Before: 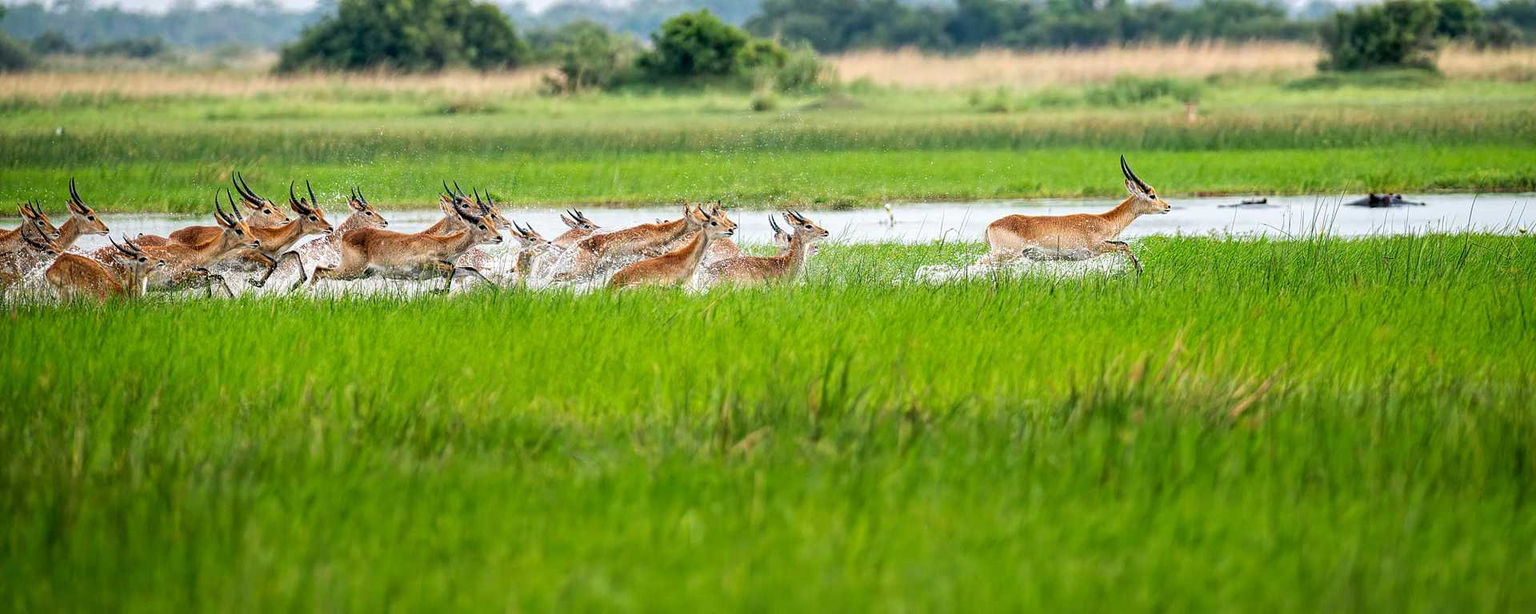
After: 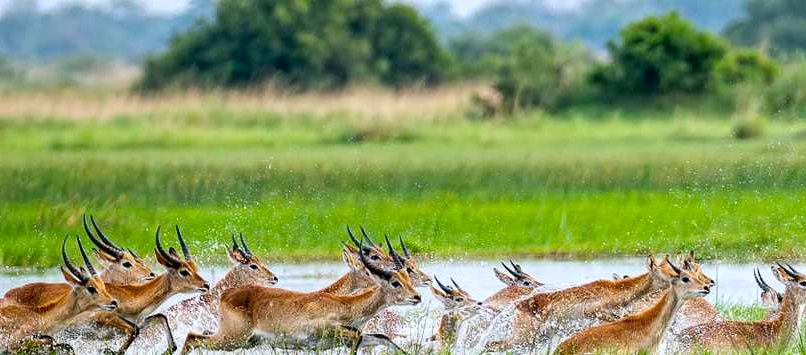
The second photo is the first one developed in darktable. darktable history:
exposure: compensate highlight preservation false
crop and rotate: left 10.817%, top 0.062%, right 47.194%, bottom 53.626%
white balance: red 0.967, blue 1.049
color balance rgb: linear chroma grading › global chroma 6.48%, perceptual saturation grading › global saturation 12.96%, global vibrance 6.02%
